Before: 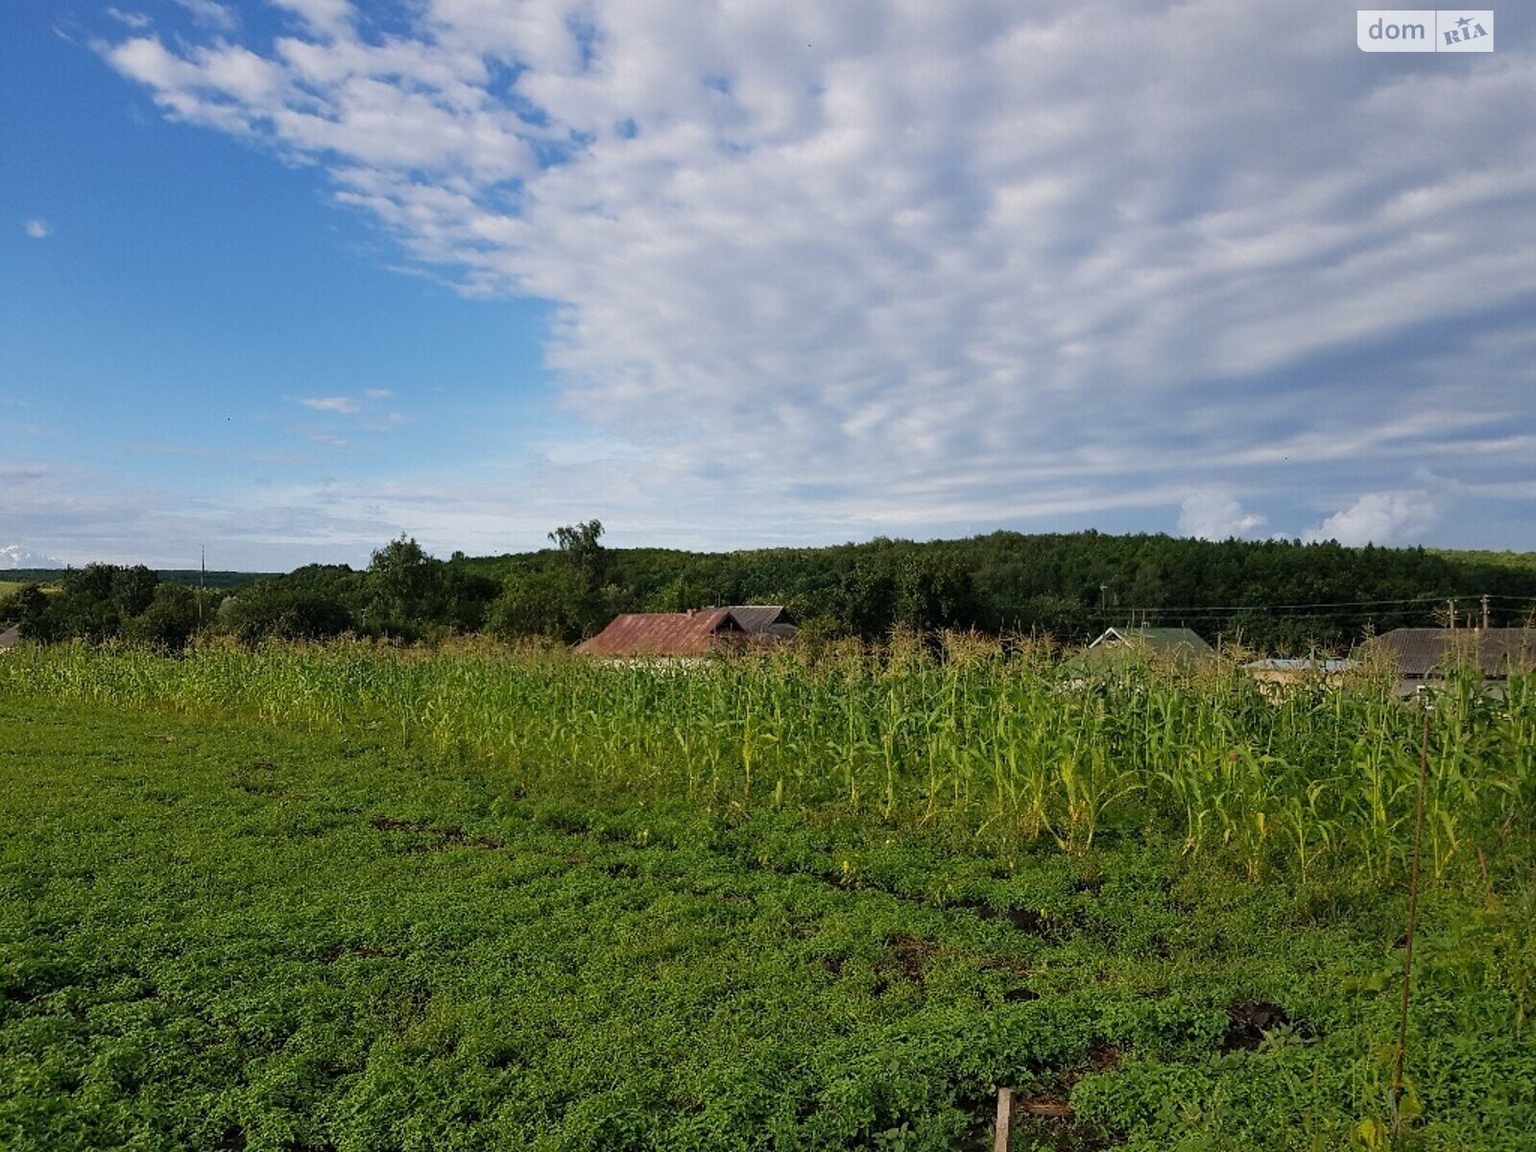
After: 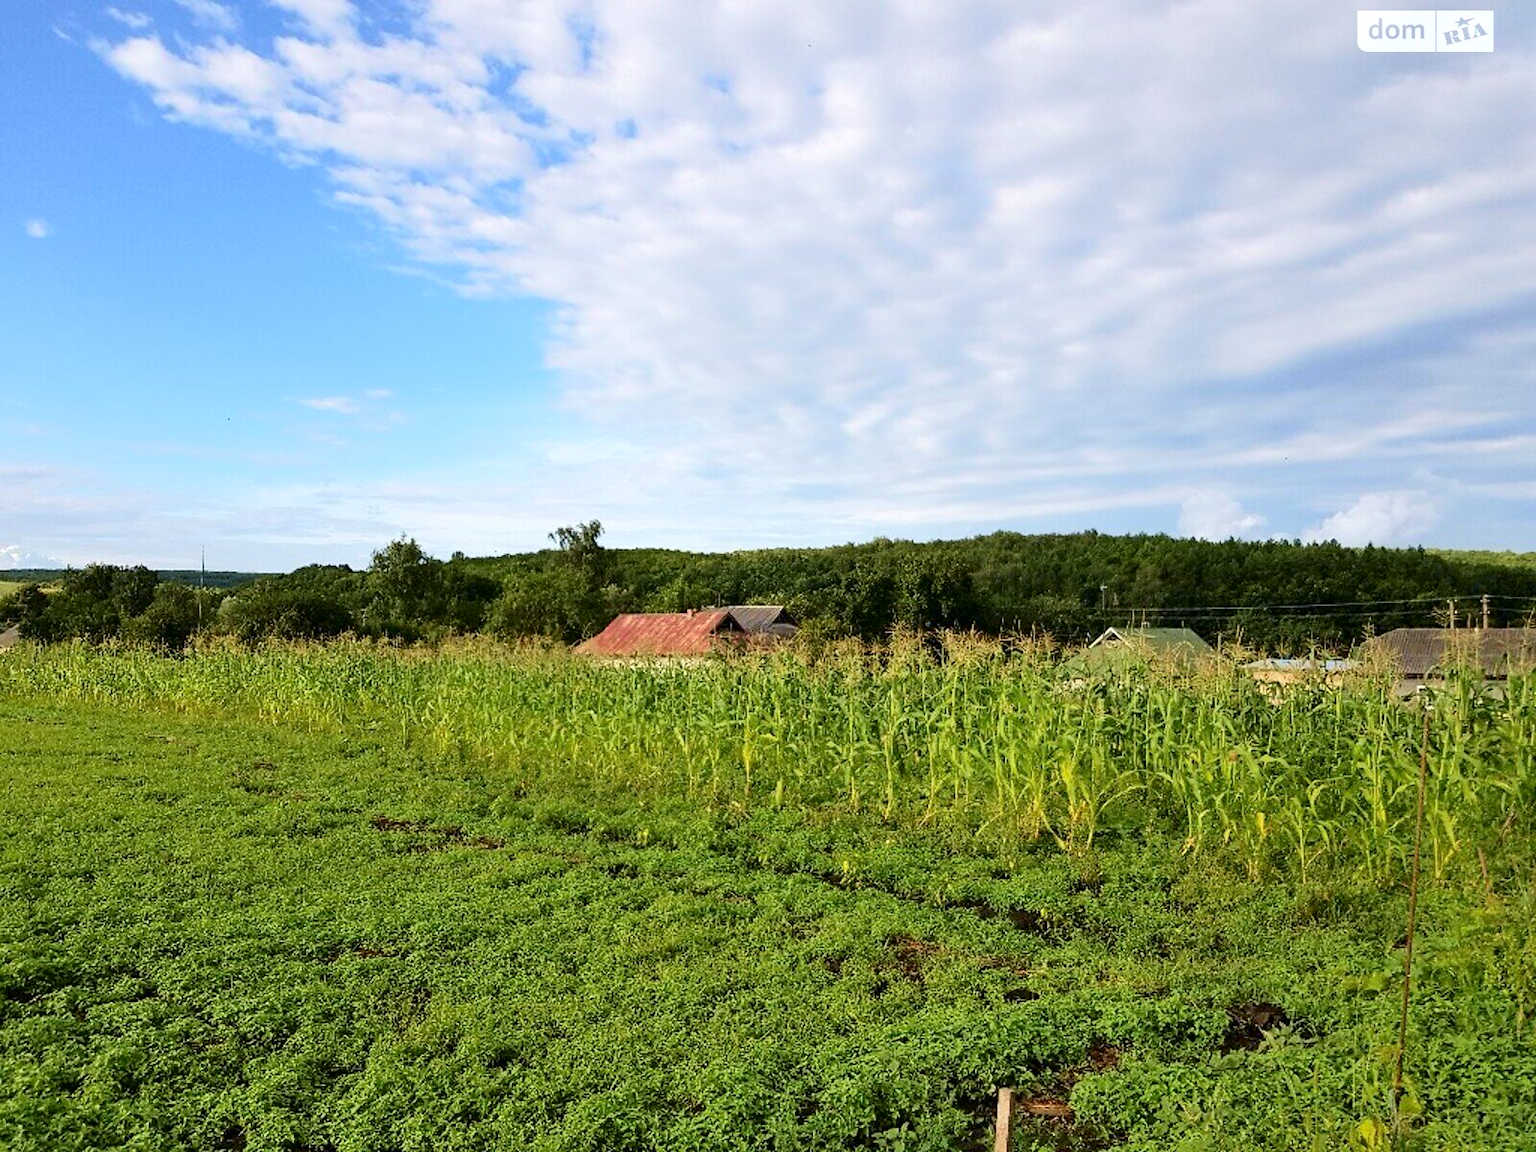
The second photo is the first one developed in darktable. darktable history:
tone curve: curves: ch0 [(0, 0) (0.091, 0.066) (0.184, 0.16) (0.491, 0.519) (0.748, 0.765) (1, 0.919)]; ch1 [(0, 0) (0.179, 0.173) (0.322, 0.32) (0.424, 0.424) (0.502, 0.5) (0.56, 0.575) (0.631, 0.675) (0.777, 0.806) (1, 1)]; ch2 [(0, 0) (0.434, 0.447) (0.497, 0.498) (0.539, 0.566) (0.676, 0.691) (1, 1)], color space Lab, independent channels, preserve colors none
exposure: black level correction 0.001, exposure 0.959 EV, compensate exposure bias true, compensate highlight preservation false
